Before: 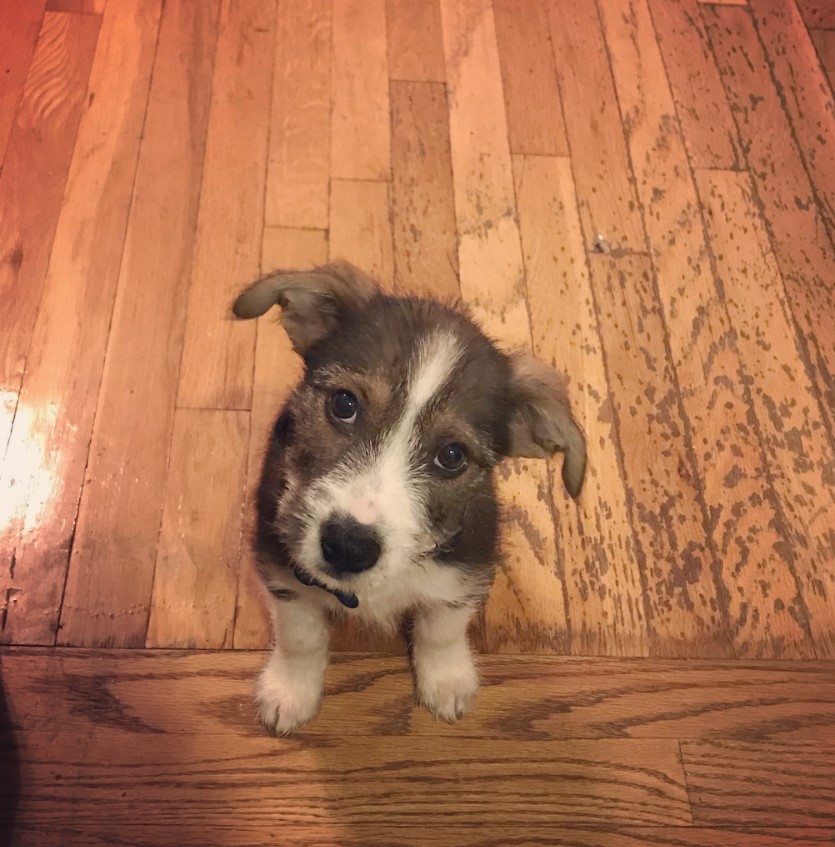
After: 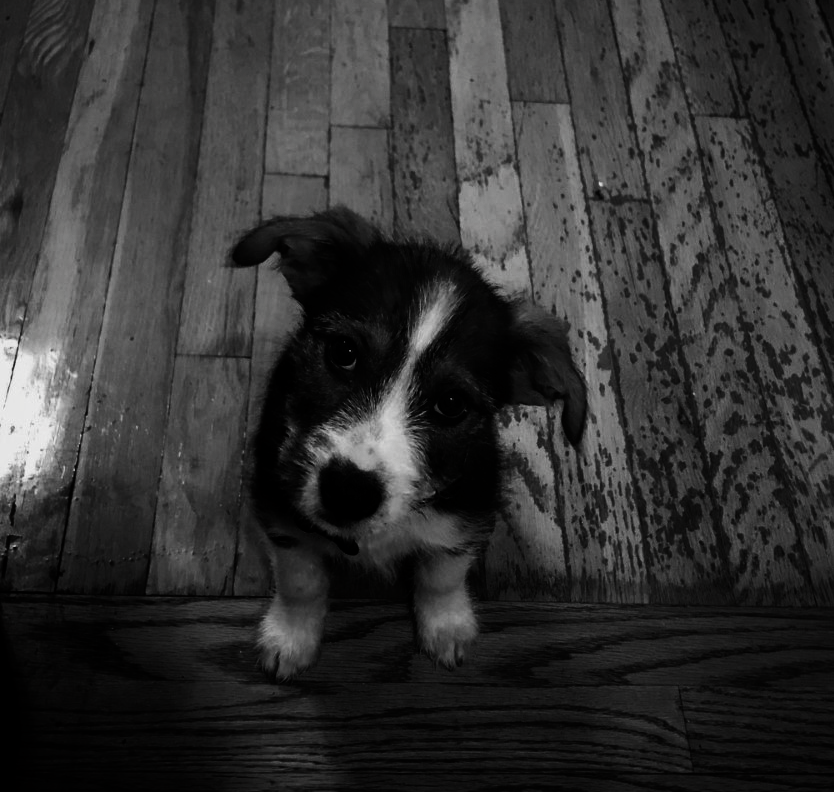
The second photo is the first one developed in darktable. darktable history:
shadows and highlights: shadows -9.55, white point adjustment 1.36, highlights 10.11
contrast brightness saturation: contrast 0.017, brightness -0.981, saturation -0.995
crop and rotate: top 6.418%
tone curve: curves: ch0 [(0, 0) (0.004, 0.001) (0.133, 0.112) (0.325, 0.362) (0.832, 0.893) (1, 1)], color space Lab, independent channels, preserve colors none
